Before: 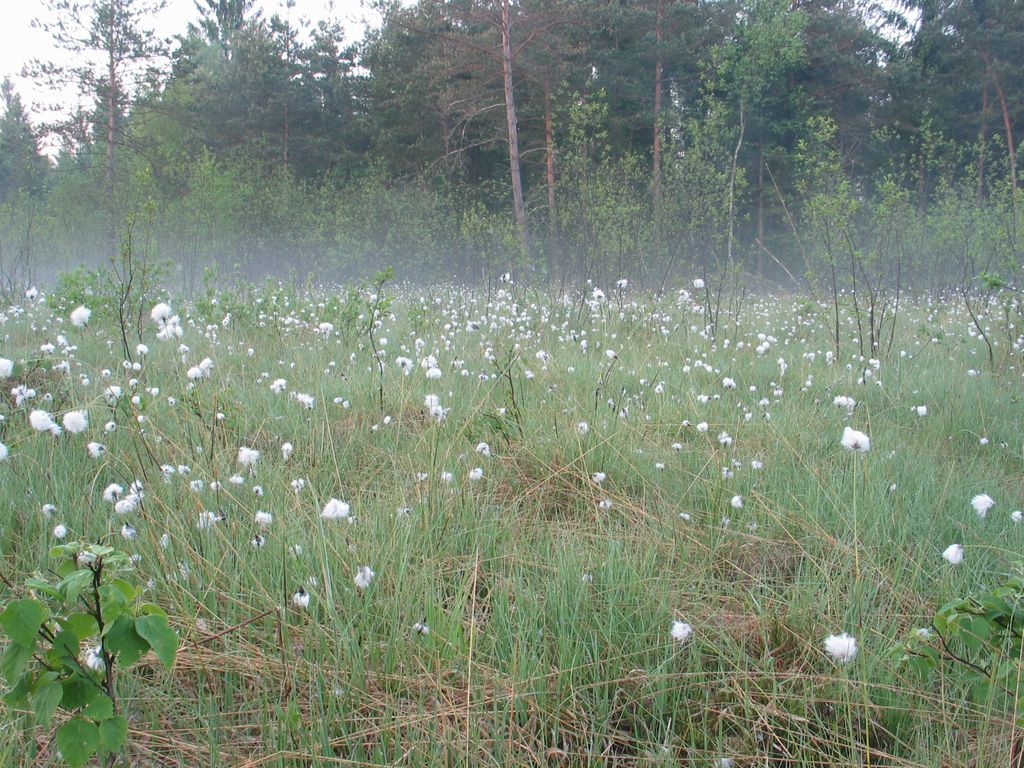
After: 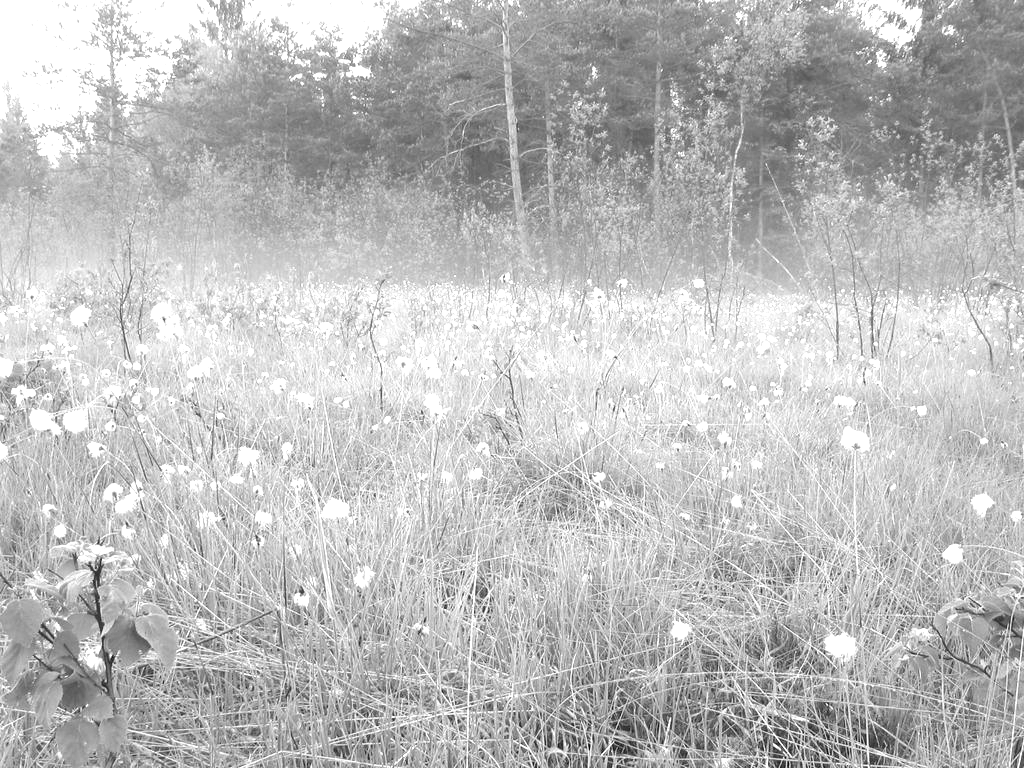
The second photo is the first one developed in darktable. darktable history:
monochrome: a 16.01, b -2.65, highlights 0.52
exposure: black level correction 0, exposure 1.2 EV, compensate exposure bias true, compensate highlight preservation false
